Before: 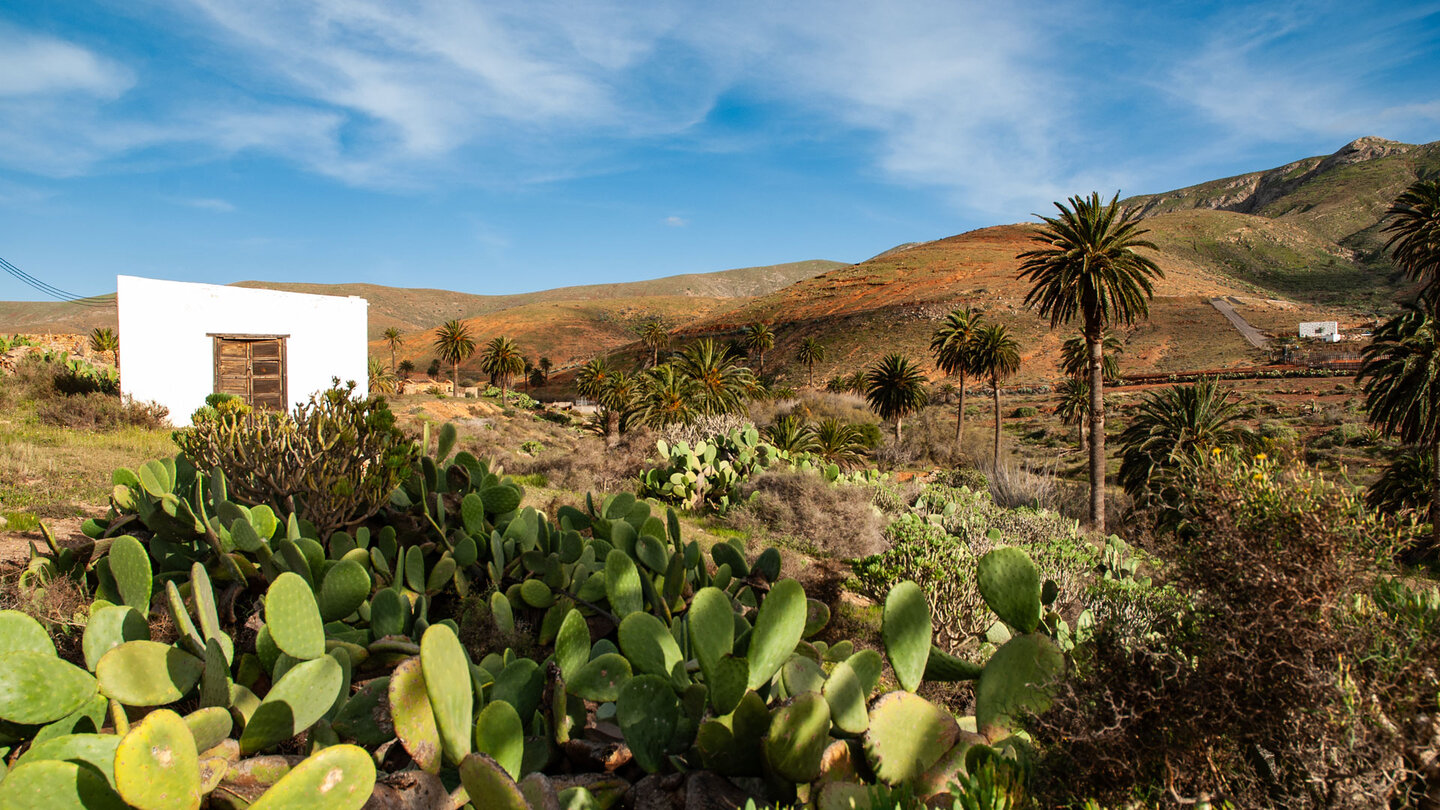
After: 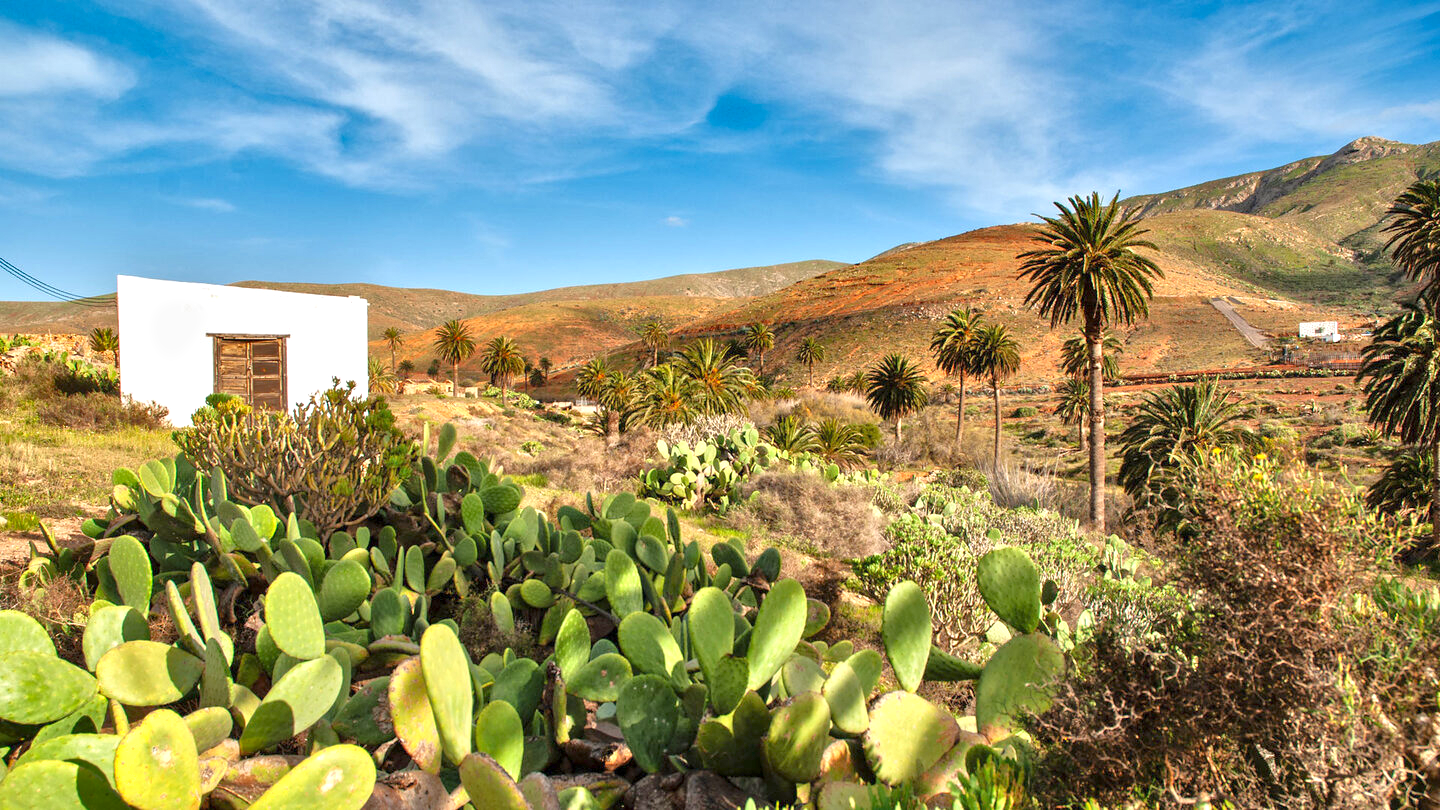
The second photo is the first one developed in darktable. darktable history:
shadows and highlights: shadows 60.66, soften with gaussian
tone equalizer: -8 EV 2 EV, -7 EV 1.99 EV, -6 EV 1.99 EV, -5 EV 1.97 EV, -4 EV 1.99 EV, -3 EV 1.47 EV, -2 EV 0.982 EV, -1 EV 0.504 EV, mask exposure compensation -0.508 EV
